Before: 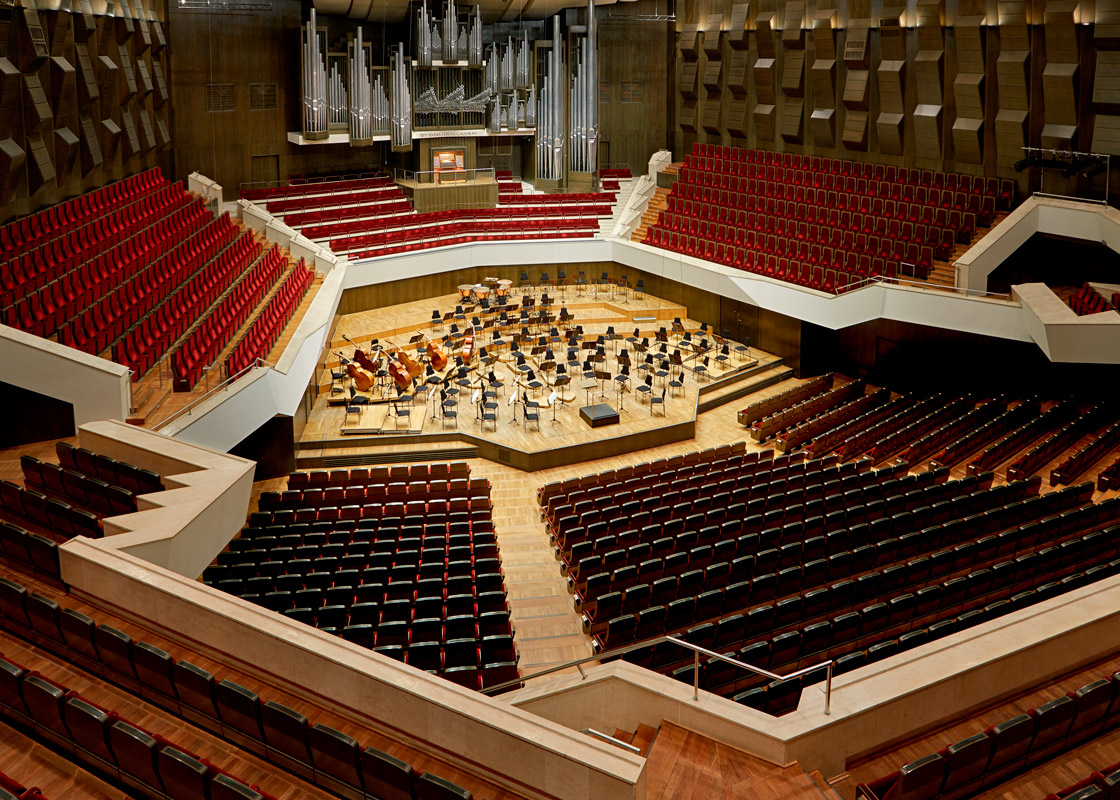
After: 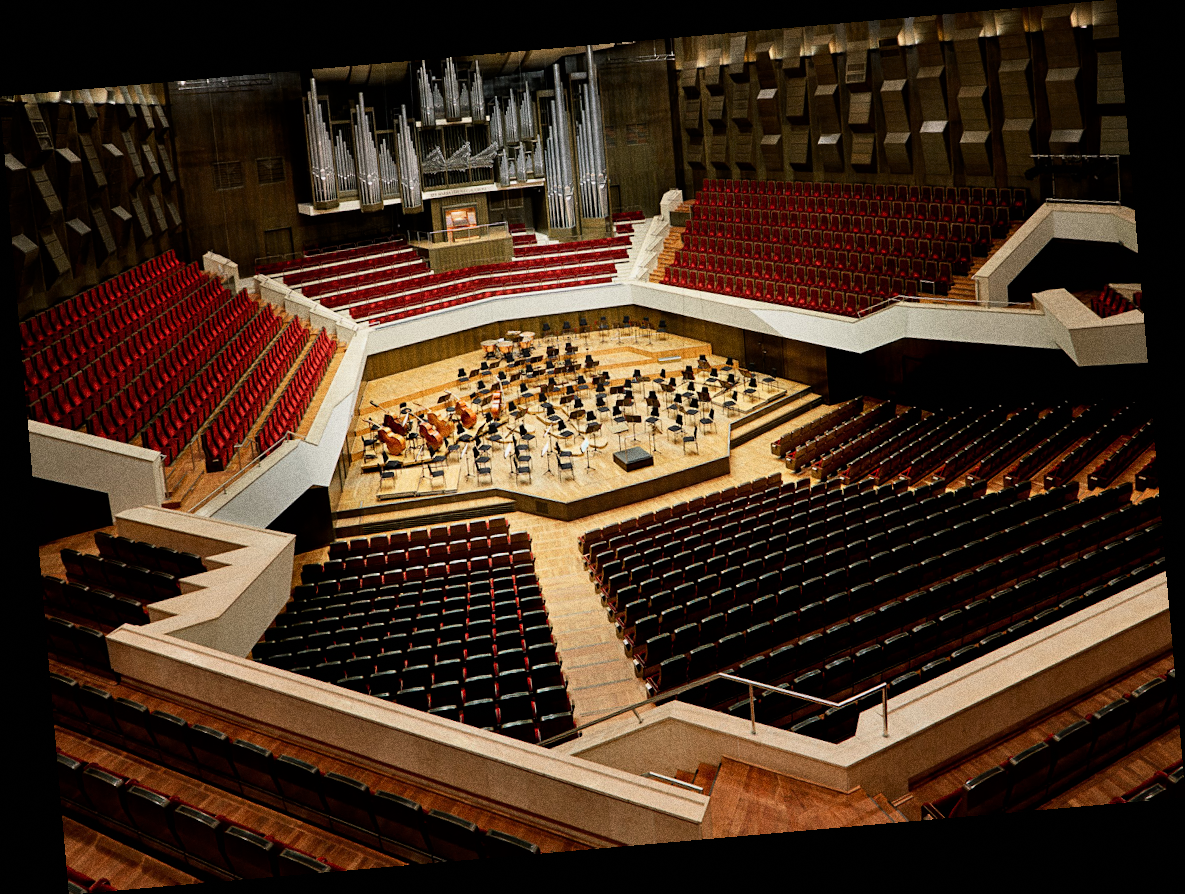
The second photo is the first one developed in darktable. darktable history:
filmic rgb: black relative exposure -8.07 EV, white relative exposure 3 EV, hardness 5.35, contrast 1.25
rotate and perspective: rotation -4.98°, automatic cropping off
grain: coarseness 0.09 ISO, strength 40%
